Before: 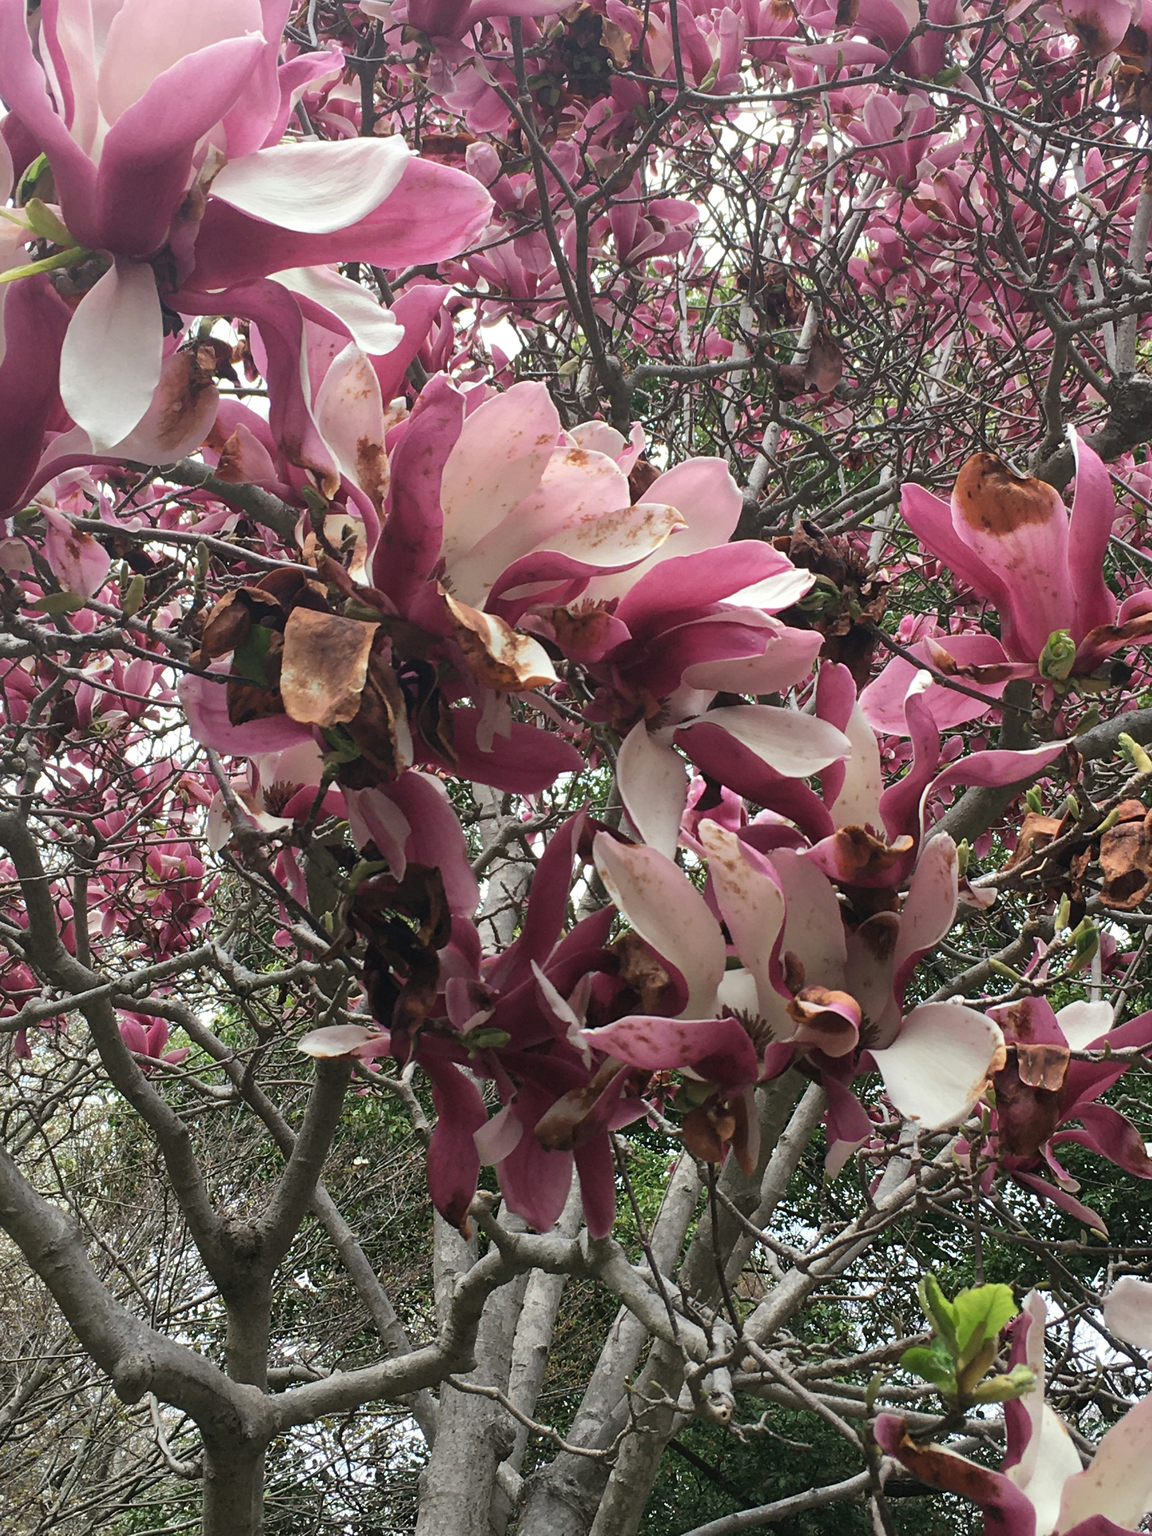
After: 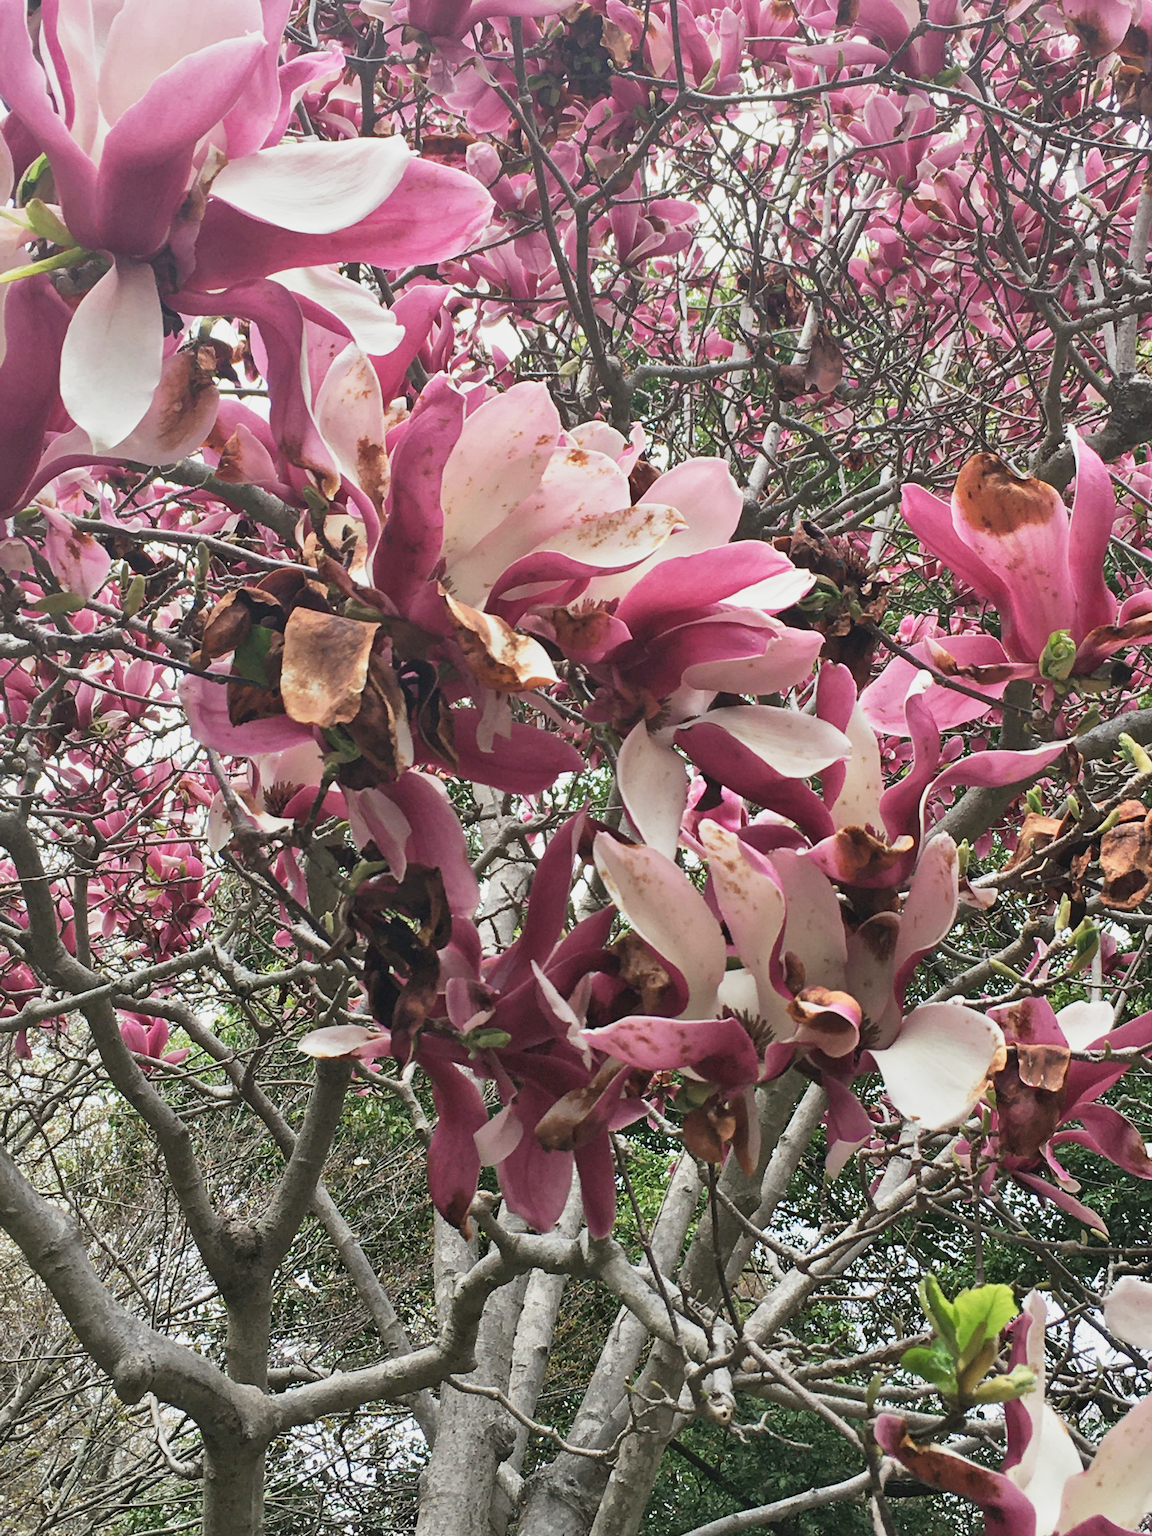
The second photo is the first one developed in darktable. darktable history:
shadows and highlights: soften with gaussian
base curve: curves: ch0 [(0, 0) (0.088, 0.125) (0.176, 0.251) (0.354, 0.501) (0.613, 0.749) (1, 0.877)], preserve colors none
